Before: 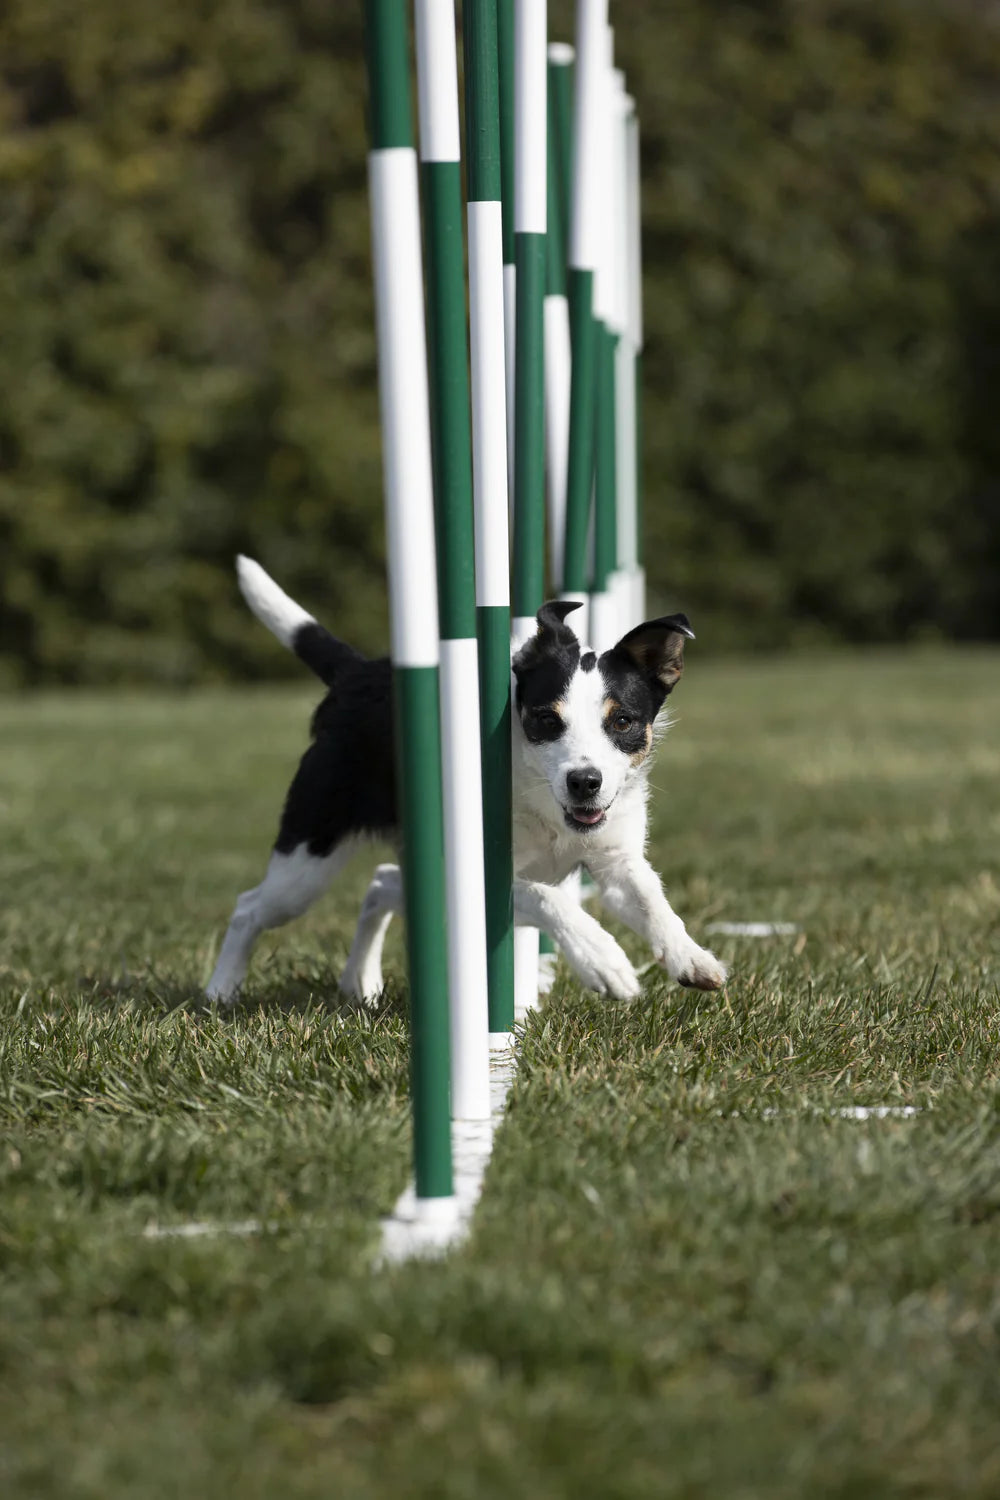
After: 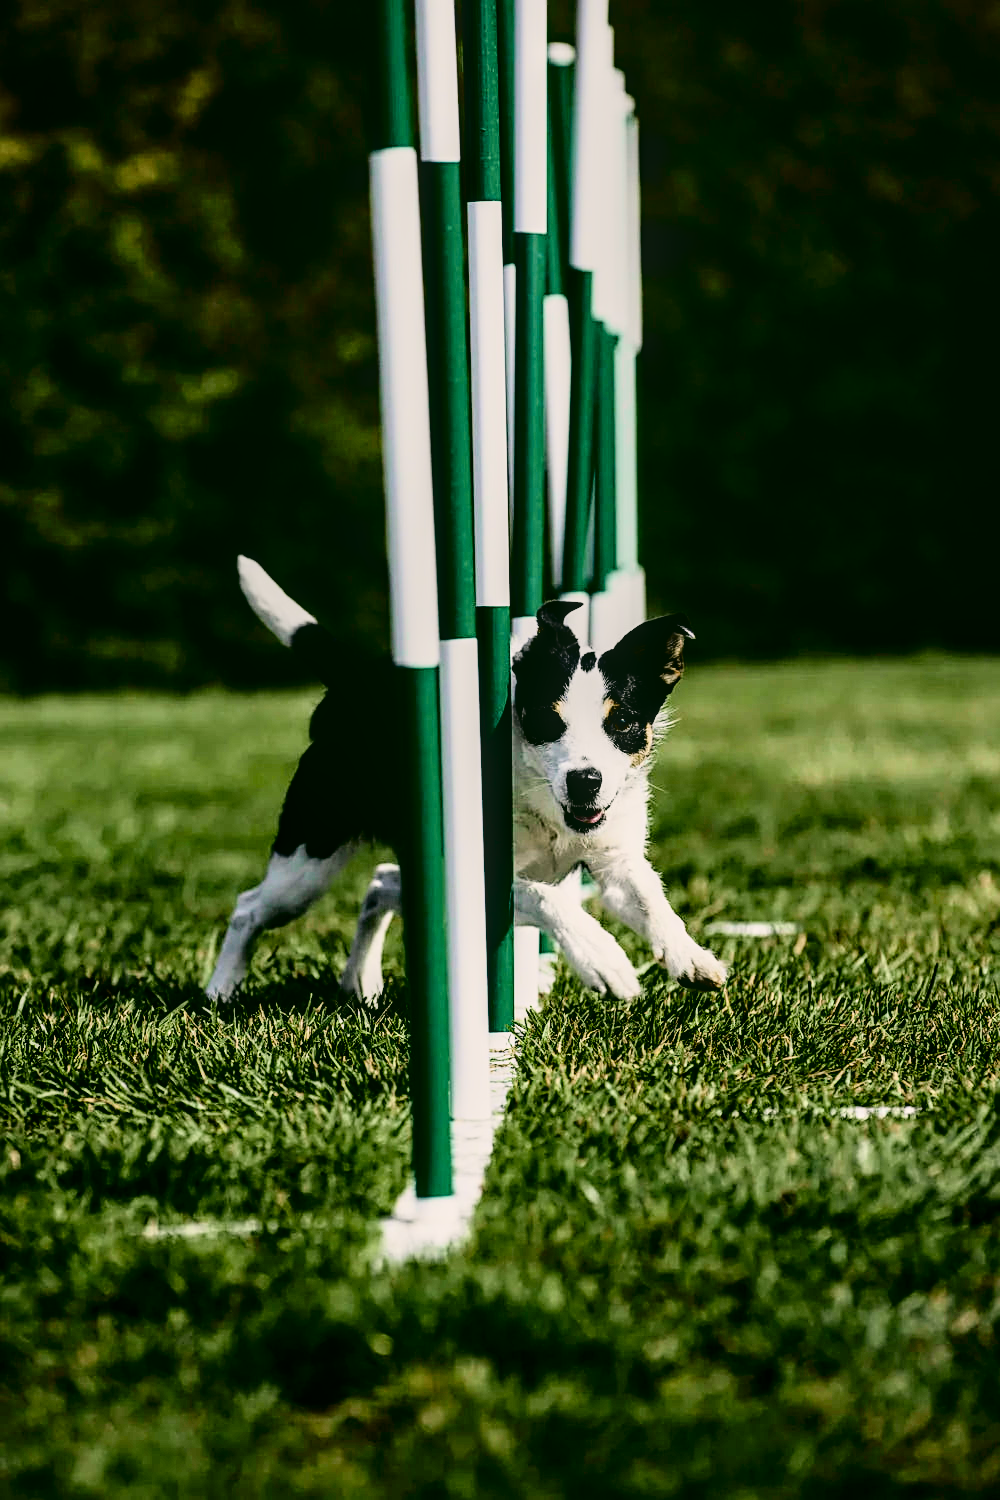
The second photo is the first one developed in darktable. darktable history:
filmic rgb: black relative exposure -5.42 EV, white relative exposure 2.85 EV, dynamic range scaling -37.73%, hardness 4, contrast 1.605, highlights saturation mix -0.93%
color correction: highlights a* 4.02, highlights b* 4.98, shadows a* -7.55, shadows b* 4.98
white balance: emerald 1
color balance rgb: perceptual saturation grading › global saturation 20%, perceptual saturation grading › highlights -25%, perceptual saturation grading › shadows 50.52%, global vibrance 40.24%
fill light: exposure -2 EV, width 8.6
local contrast: on, module defaults
sharpen: on, module defaults
tone curve: curves: ch0 [(0, 0.056) (0.049, 0.073) (0.155, 0.127) (0.33, 0.331) (0.432, 0.46) (0.601, 0.655) (0.843, 0.876) (1, 0.965)]; ch1 [(0, 0) (0.339, 0.334) (0.445, 0.419) (0.476, 0.454) (0.497, 0.494) (0.53, 0.511) (0.557, 0.549) (0.613, 0.614) (0.728, 0.729) (1, 1)]; ch2 [(0, 0) (0.327, 0.318) (0.417, 0.426) (0.46, 0.453) (0.502, 0.5) (0.526, 0.52) (0.54, 0.543) (0.606, 0.61) (0.74, 0.716) (1, 1)], color space Lab, independent channels, preserve colors none
